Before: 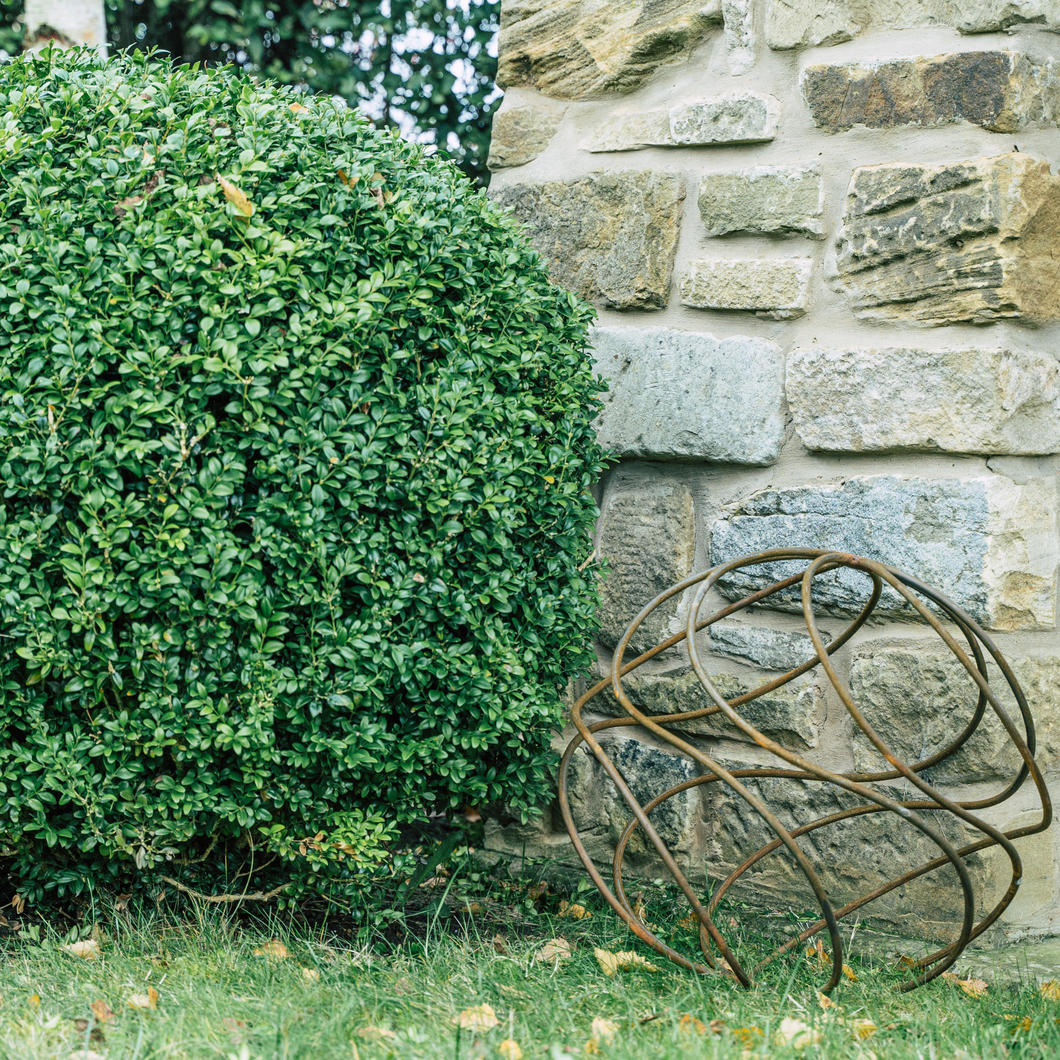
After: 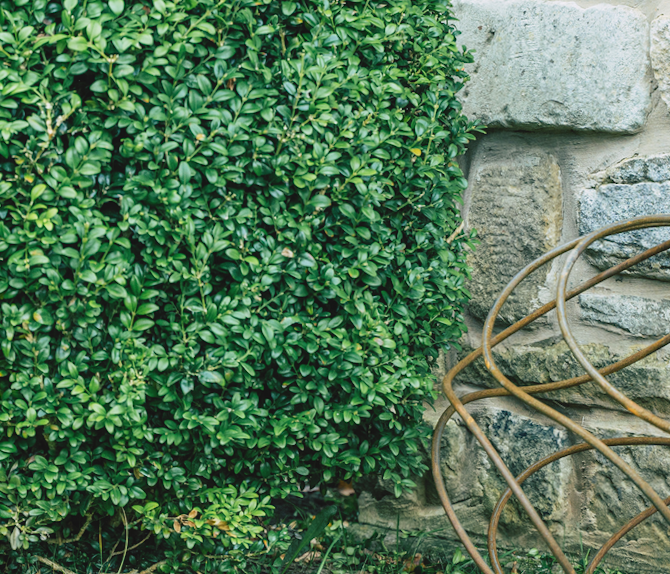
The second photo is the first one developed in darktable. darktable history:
contrast brightness saturation: contrast -0.11
crop: left 13.312%, top 31.28%, right 24.627%, bottom 15.582%
rotate and perspective: rotation -1.17°, automatic cropping off
exposure: exposure 0.178 EV, compensate exposure bias true, compensate highlight preservation false
